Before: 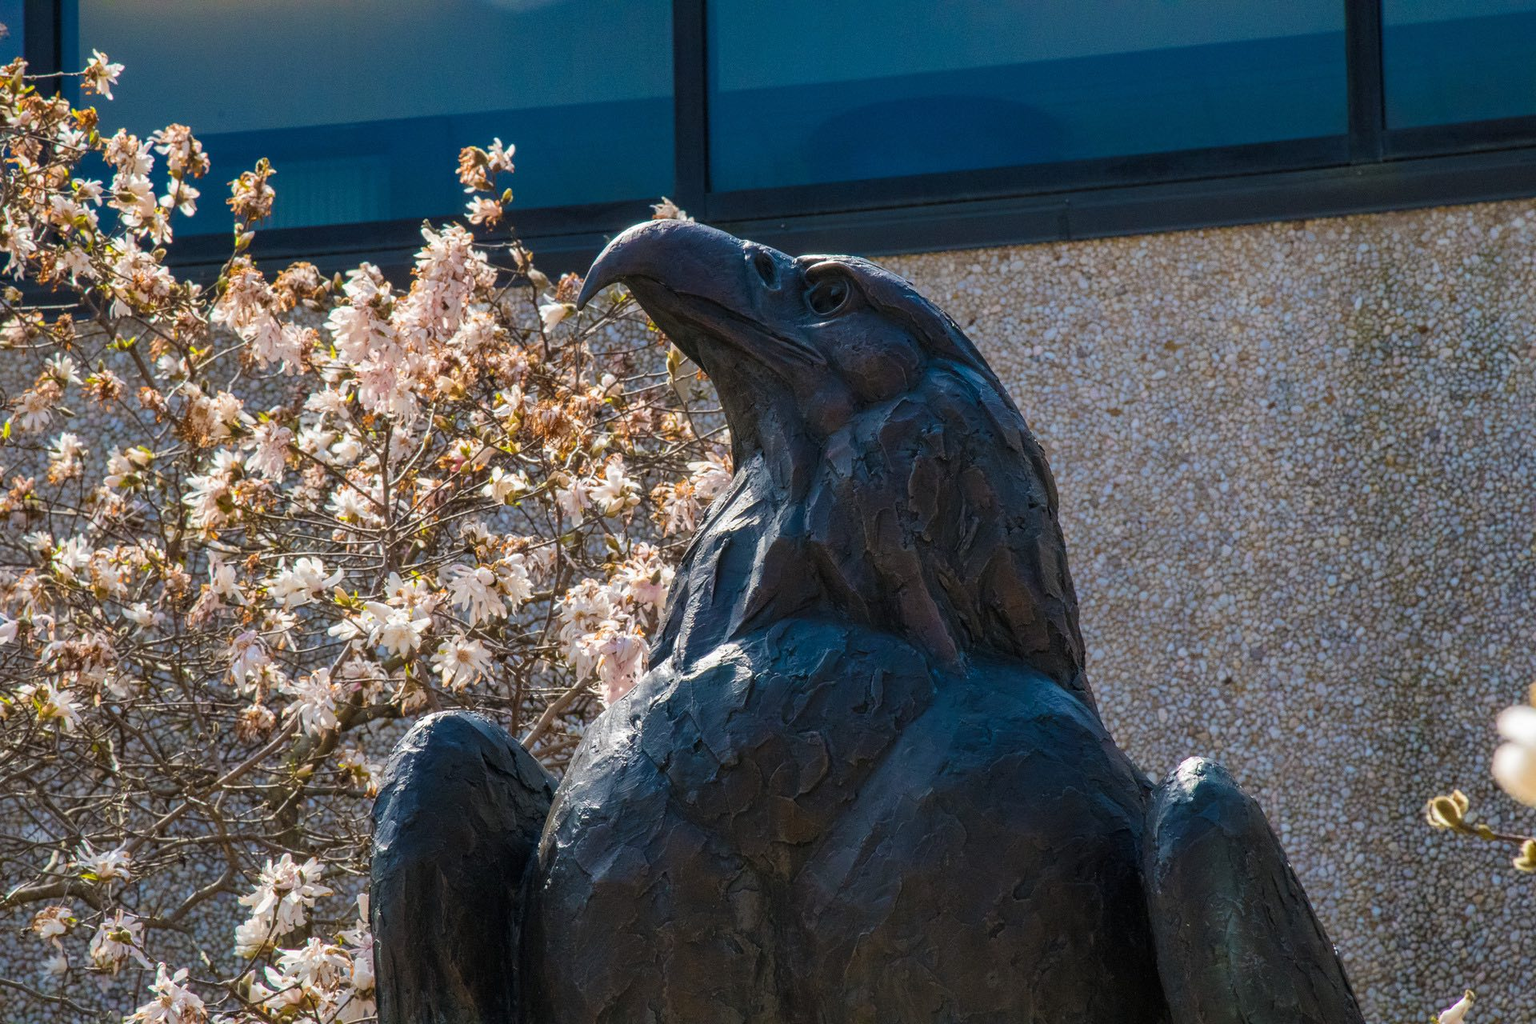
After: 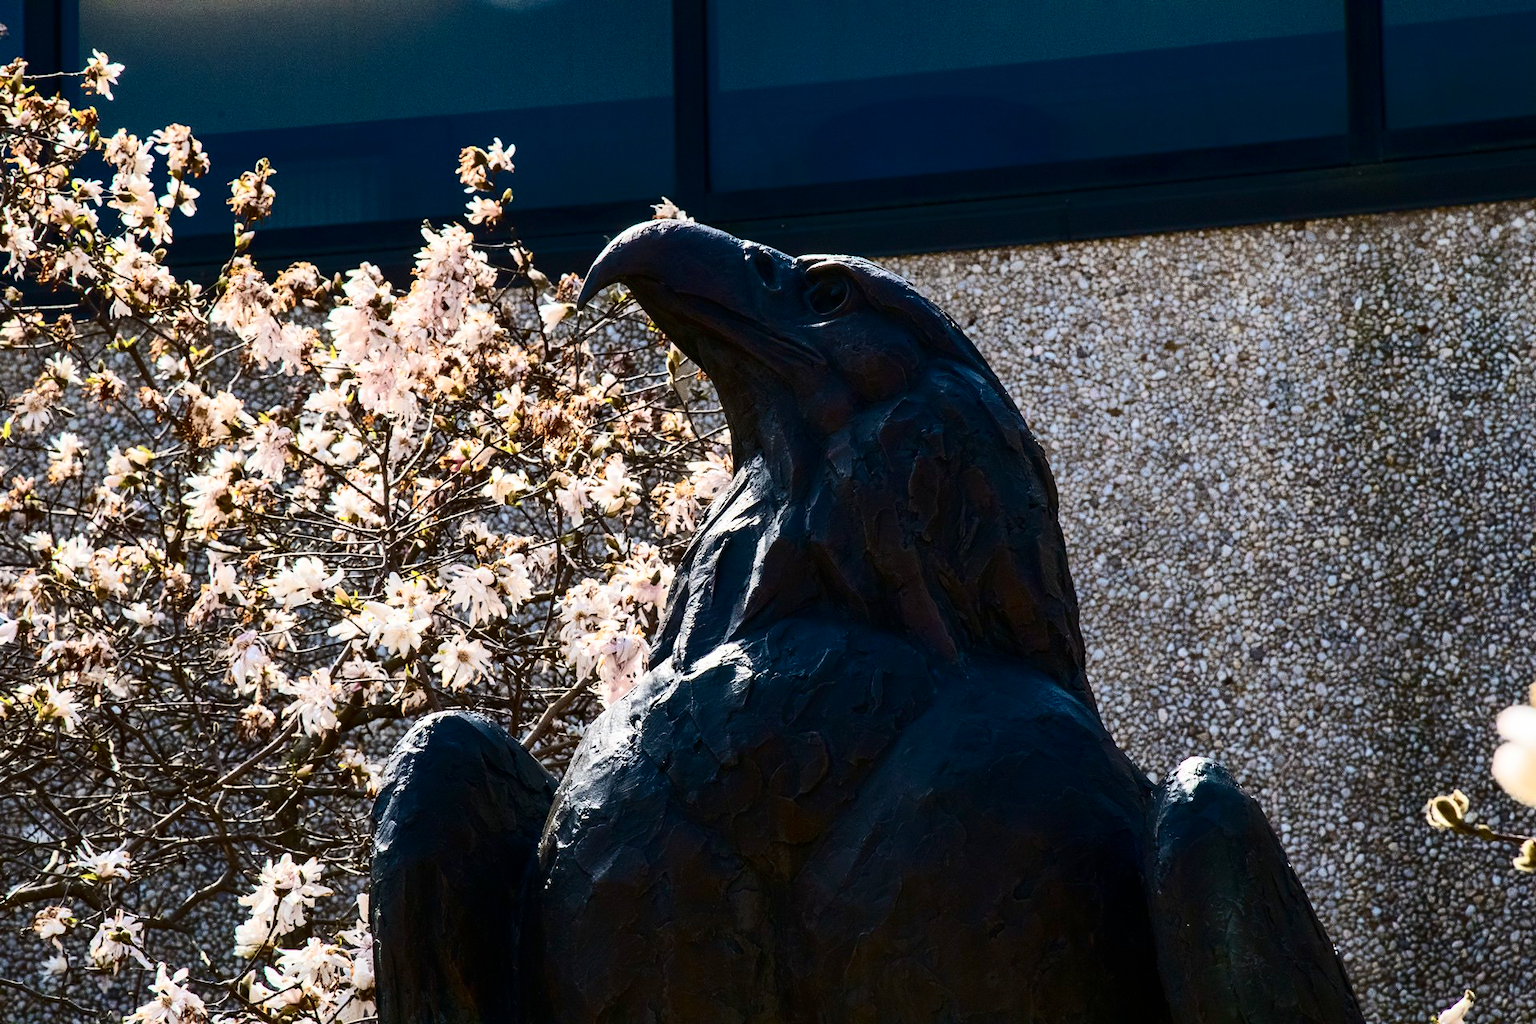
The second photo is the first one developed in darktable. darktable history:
contrast brightness saturation: contrast 0.508, saturation -0.089
